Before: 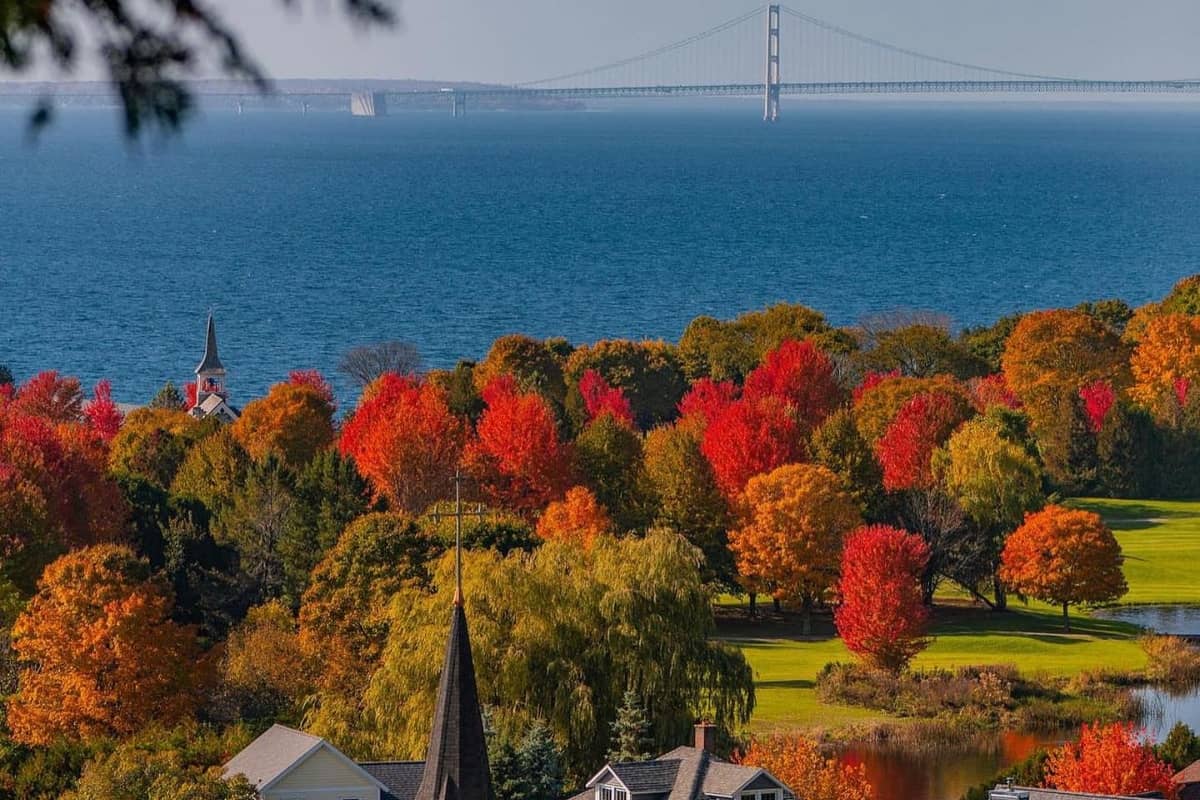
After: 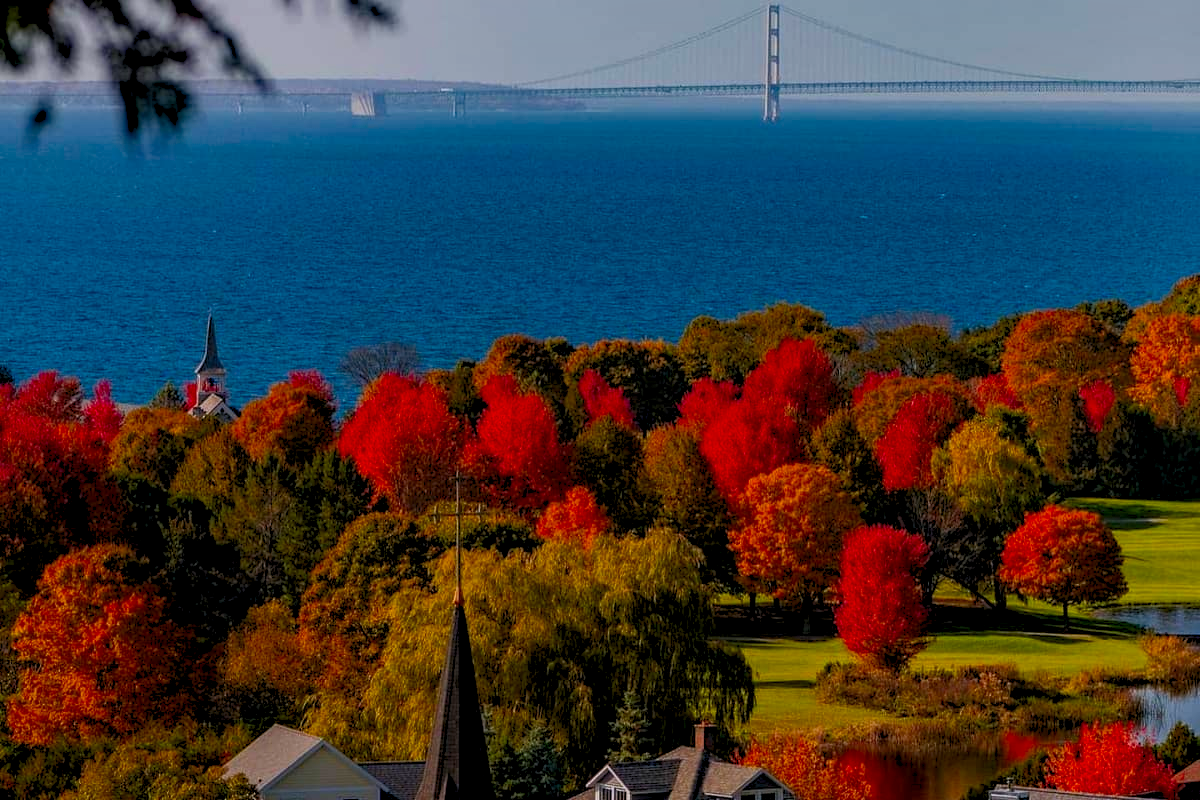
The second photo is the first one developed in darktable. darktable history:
contrast brightness saturation: contrast 0.12, brightness -0.12, saturation 0.2
rgb levels: preserve colors sum RGB, levels [[0.038, 0.433, 0.934], [0, 0.5, 1], [0, 0.5, 1]]
exposure: black level correction 0.002, exposure -0.1 EV, compensate highlight preservation false
haze removal: compatibility mode true, adaptive false
shadows and highlights: shadows -40.15, highlights 62.88, soften with gaussian
